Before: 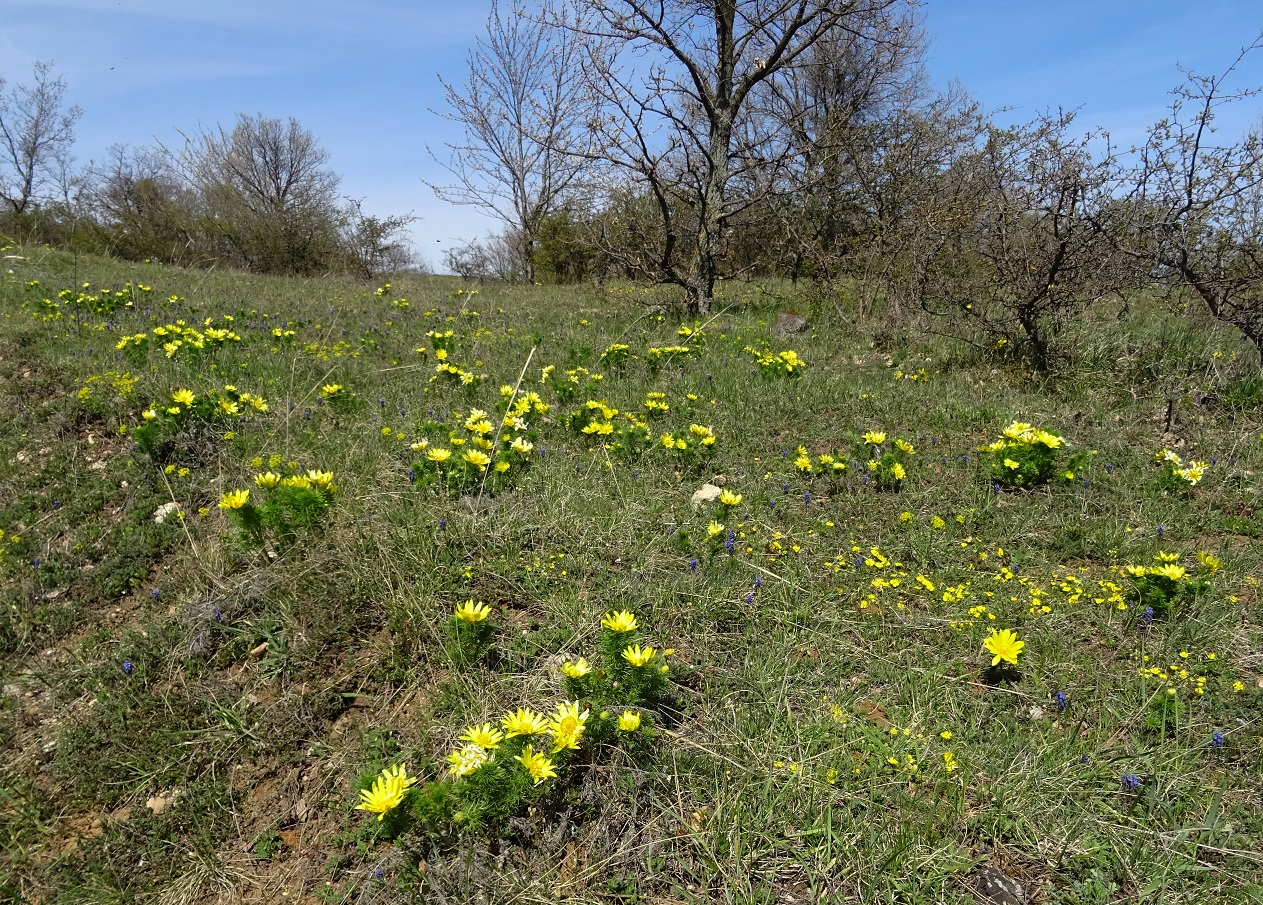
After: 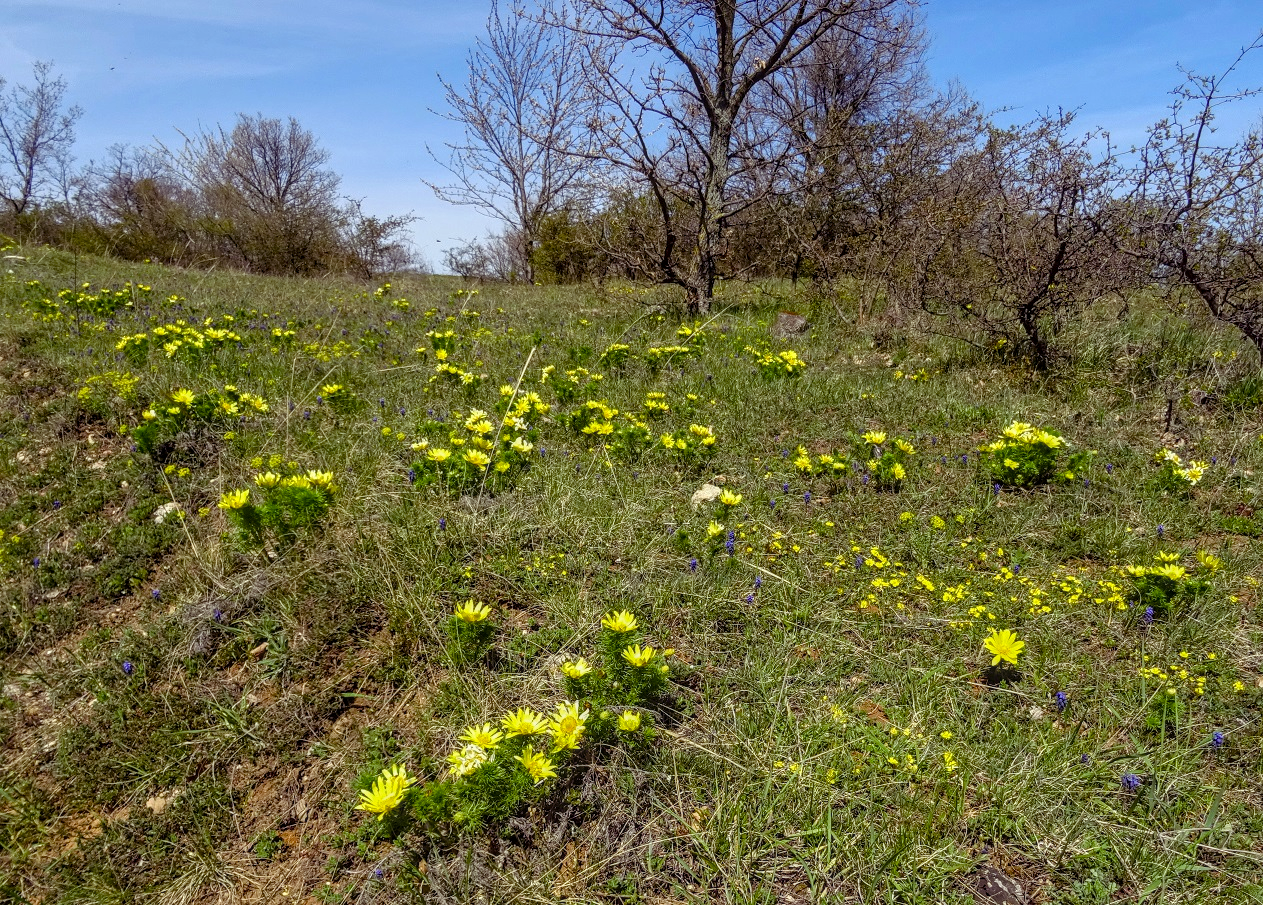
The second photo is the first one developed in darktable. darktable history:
color balance rgb: shadows lift › chroma 6.485%, shadows lift › hue 304.85°, perceptual saturation grading › global saturation 20%, perceptual saturation grading › highlights -25.061%, perceptual saturation grading › shadows 24.354%, global vibrance 20%
local contrast: highlights 1%, shadows 6%, detail 134%
